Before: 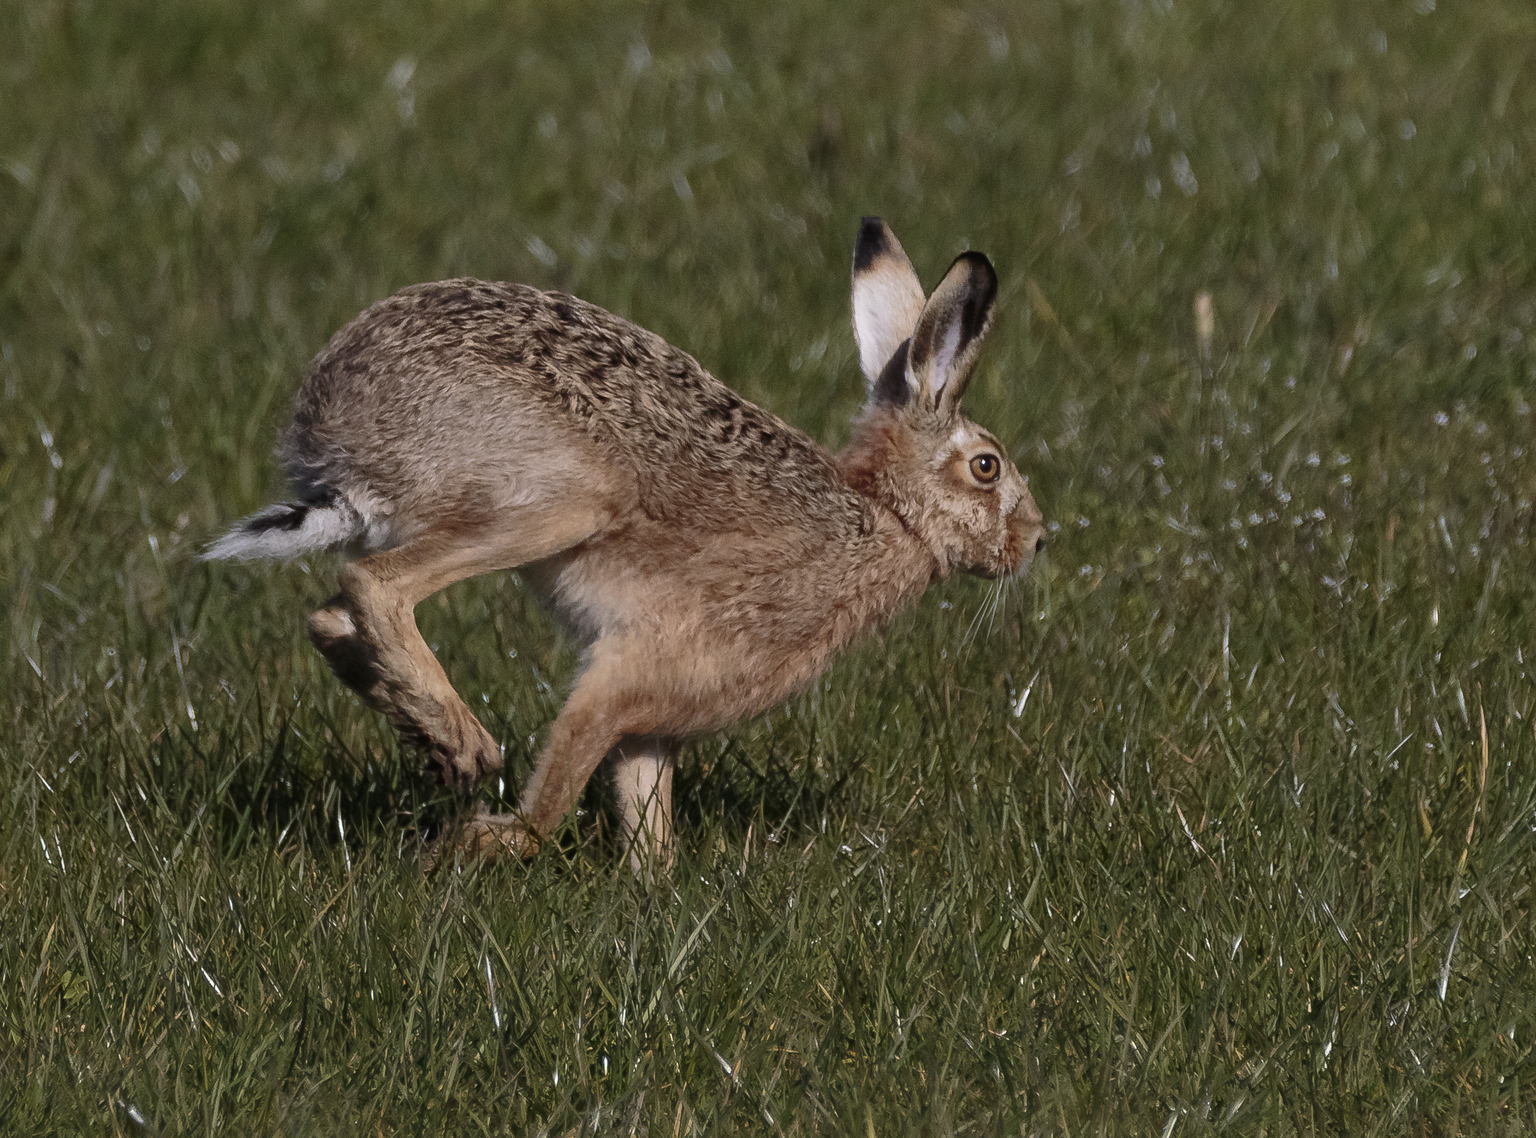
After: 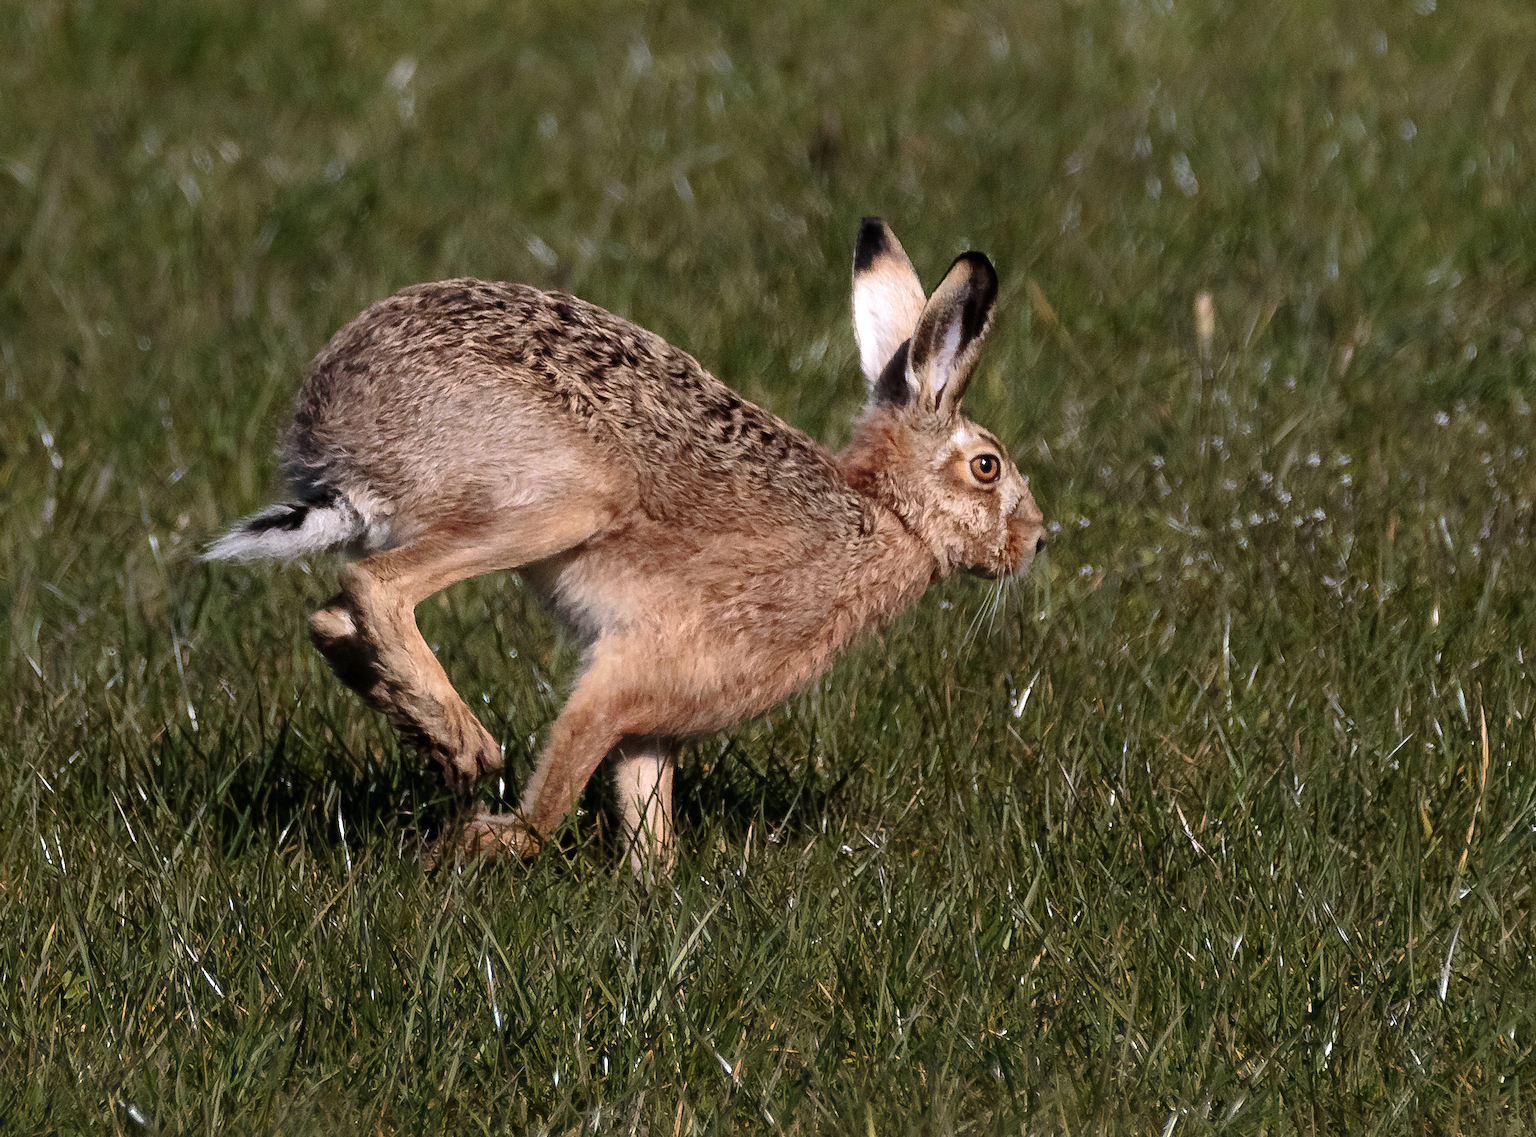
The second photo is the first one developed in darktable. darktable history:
tone equalizer: -8 EV -0.713 EV, -7 EV -0.732 EV, -6 EV -0.59 EV, -5 EV -0.393 EV, -3 EV 0.372 EV, -2 EV 0.6 EV, -1 EV 0.688 EV, +0 EV 0.768 EV, mask exposure compensation -0.489 EV
